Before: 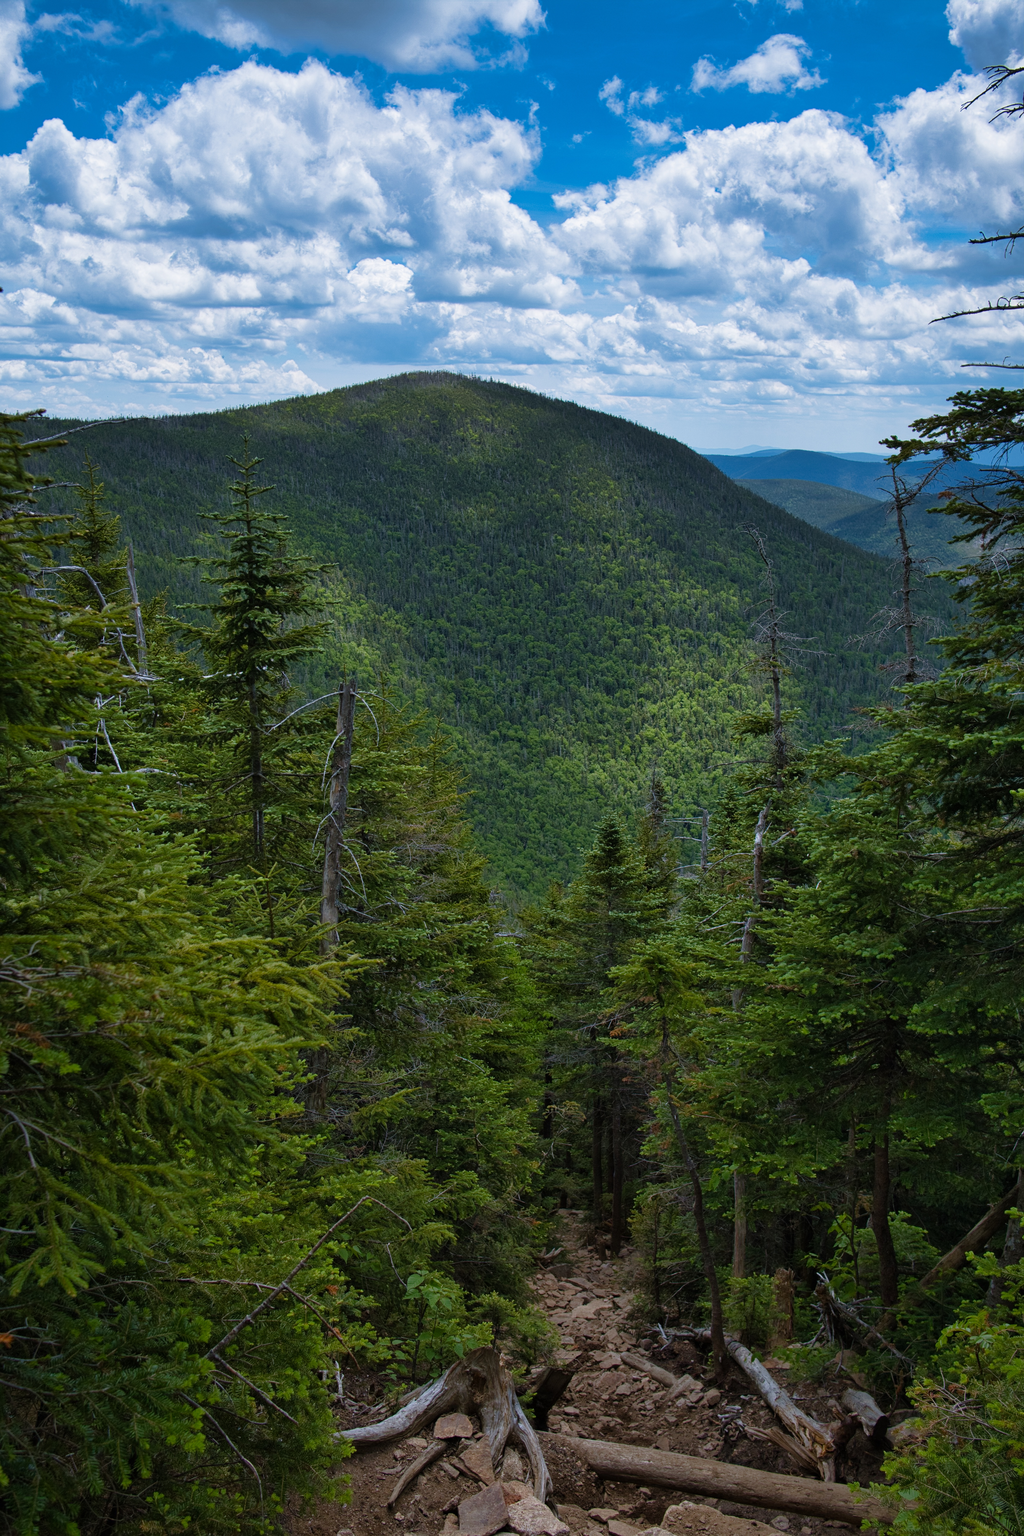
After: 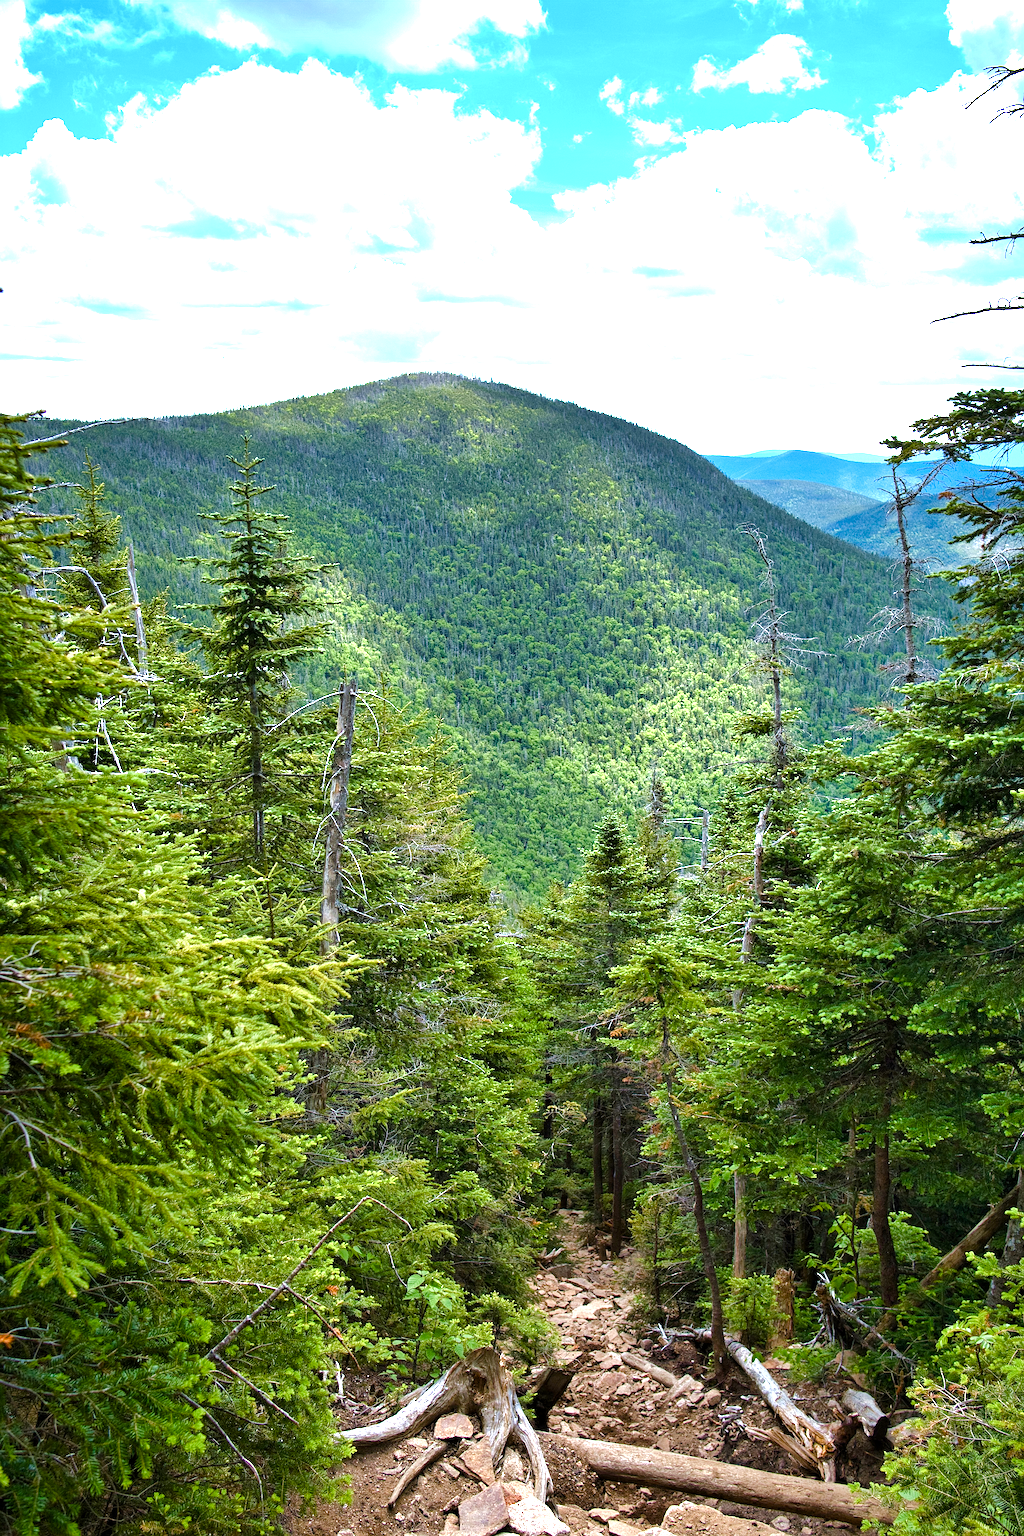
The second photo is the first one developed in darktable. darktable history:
sharpen: radius 2.124, amount 0.379, threshold 0.186
color balance rgb: perceptual saturation grading › global saturation 20%, perceptual saturation grading › highlights -49.174%, perceptual saturation grading › shadows 24.817%, perceptual brilliance grading › mid-tones 11.022%, perceptual brilliance grading › shadows 15.488%, global vibrance 25.032%, contrast 19.798%
exposure: black level correction 0.001, exposure 0.499 EV, compensate exposure bias true, compensate highlight preservation false
